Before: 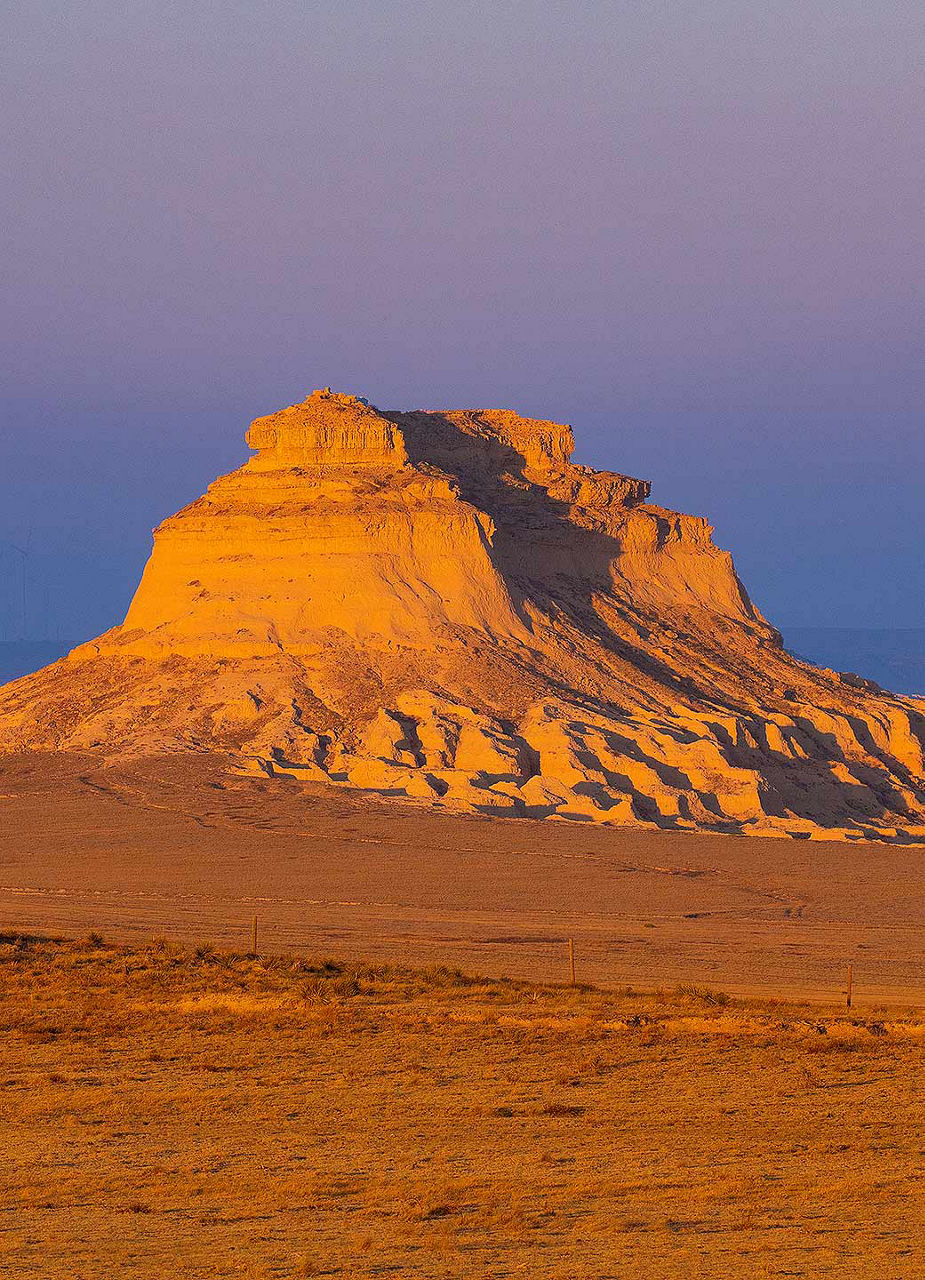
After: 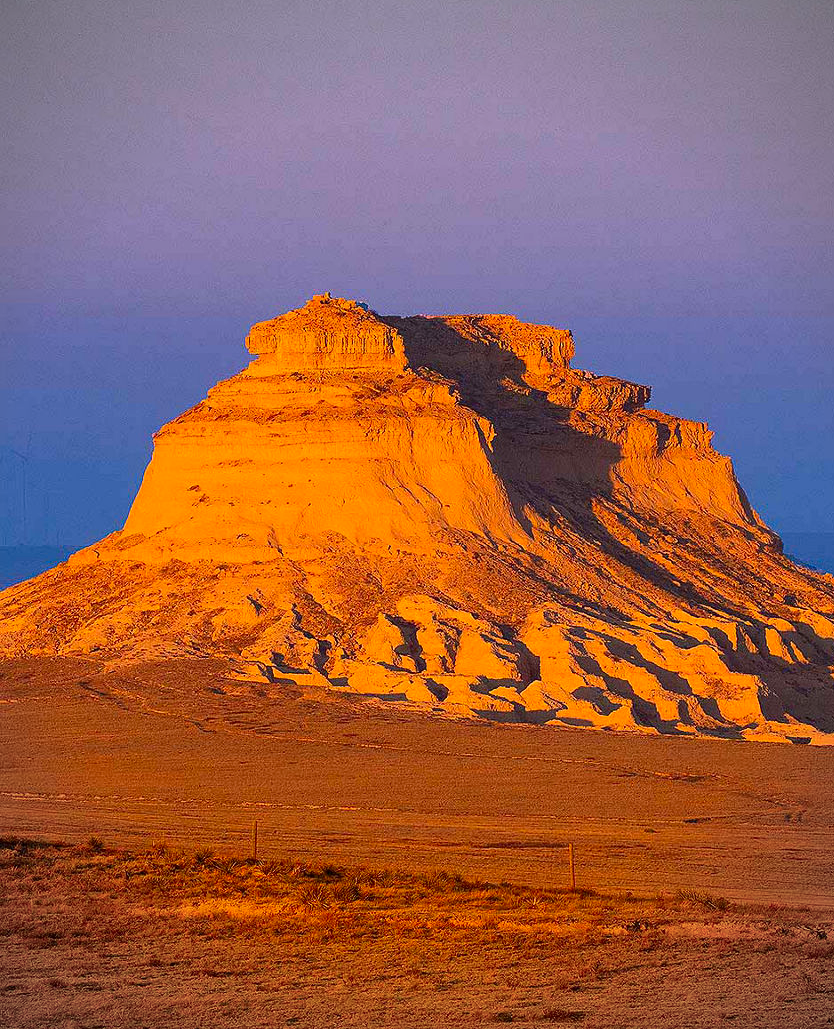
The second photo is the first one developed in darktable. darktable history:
contrast brightness saturation: contrast 0.172, saturation 0.309
crop: top 7.493%, right 9.807%, bottom 12.046%
vignetting: on, module defaults
